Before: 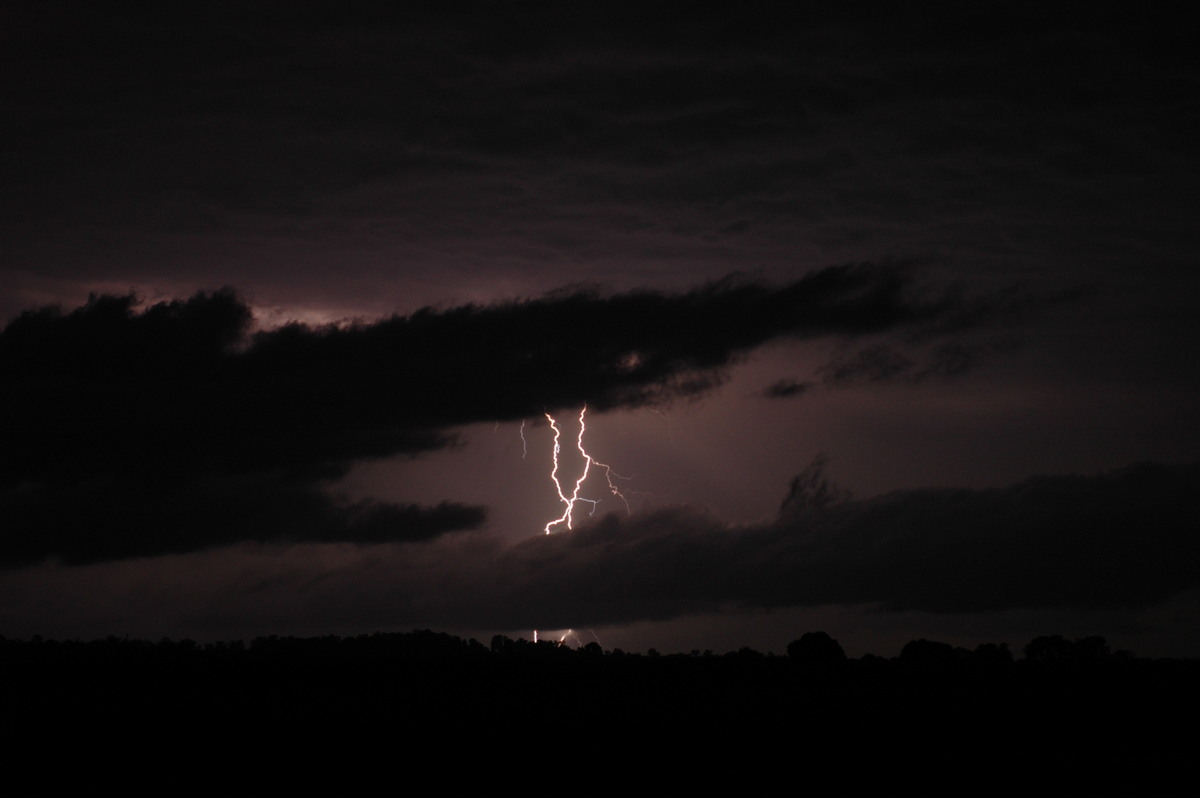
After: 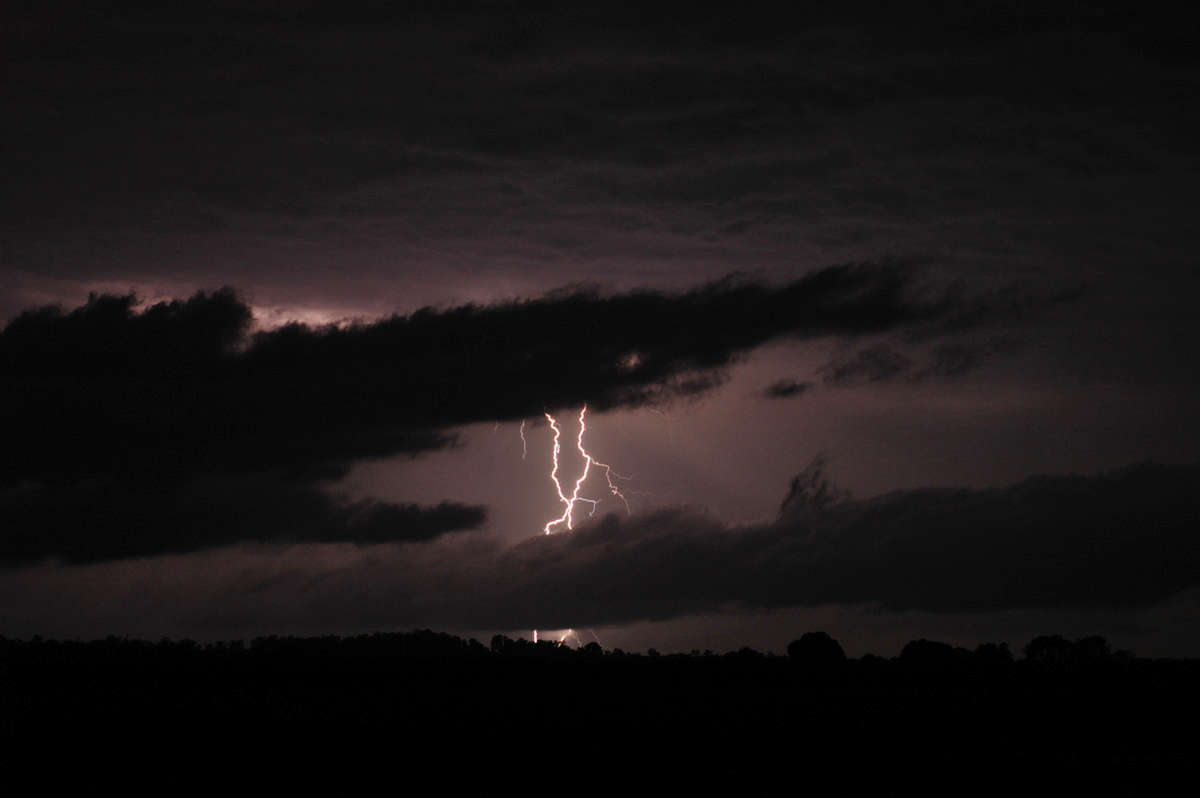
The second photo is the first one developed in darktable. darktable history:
levels: gray 59.39%
shadows and highlights: shadows 37.03, highlights -26.75, soften with gaussian
